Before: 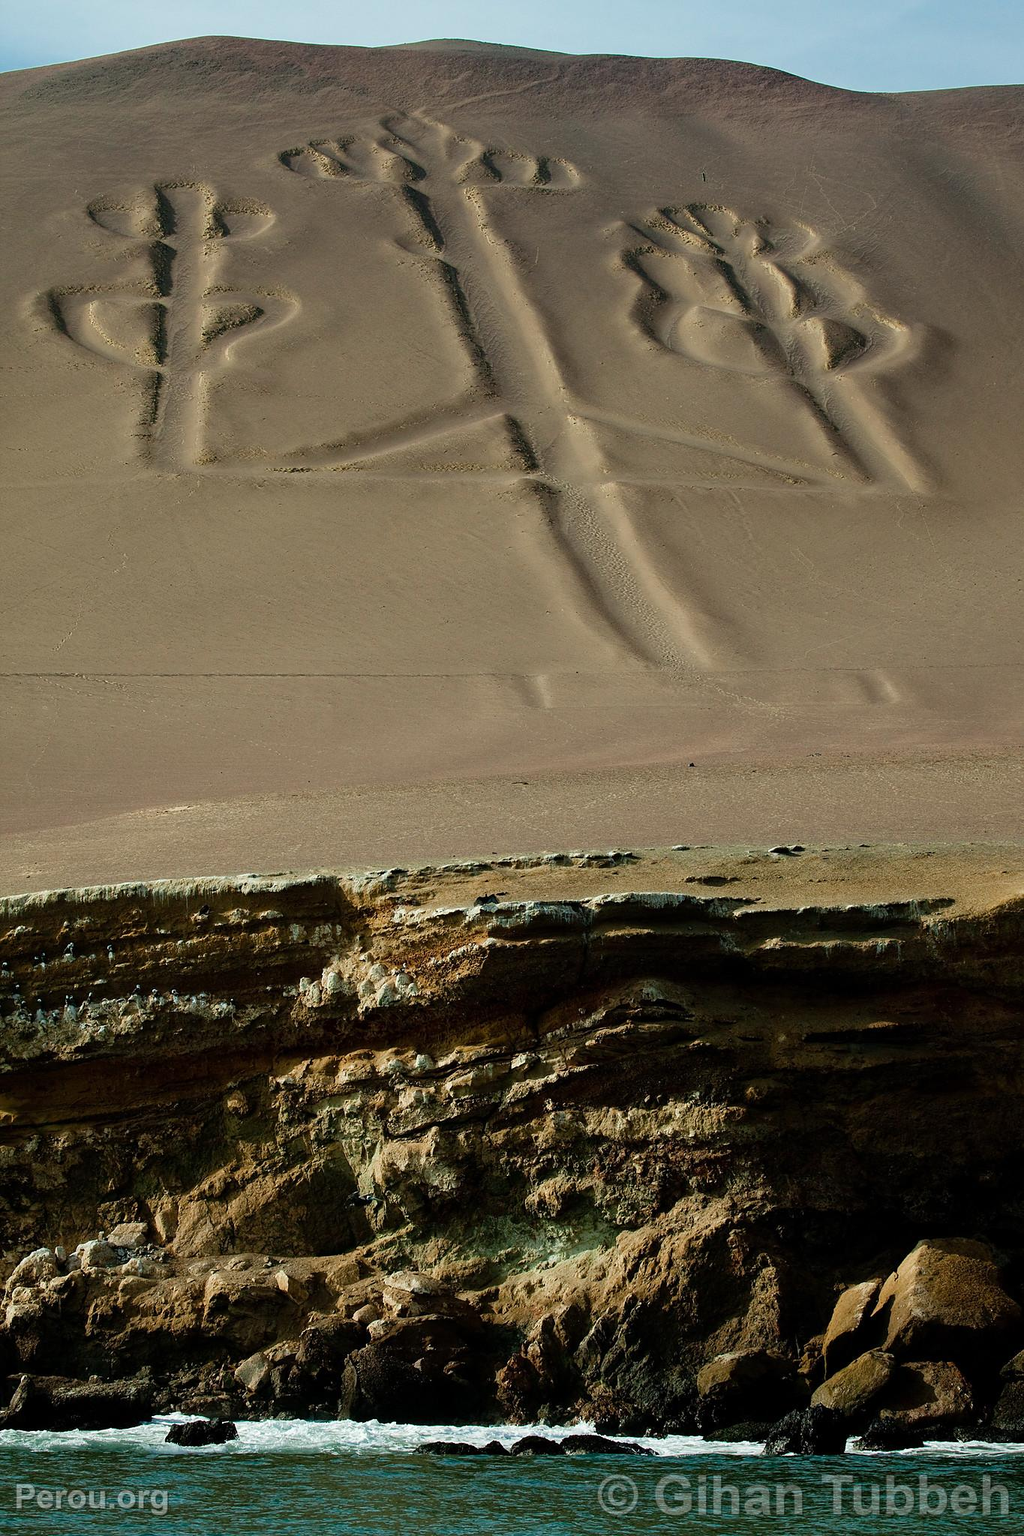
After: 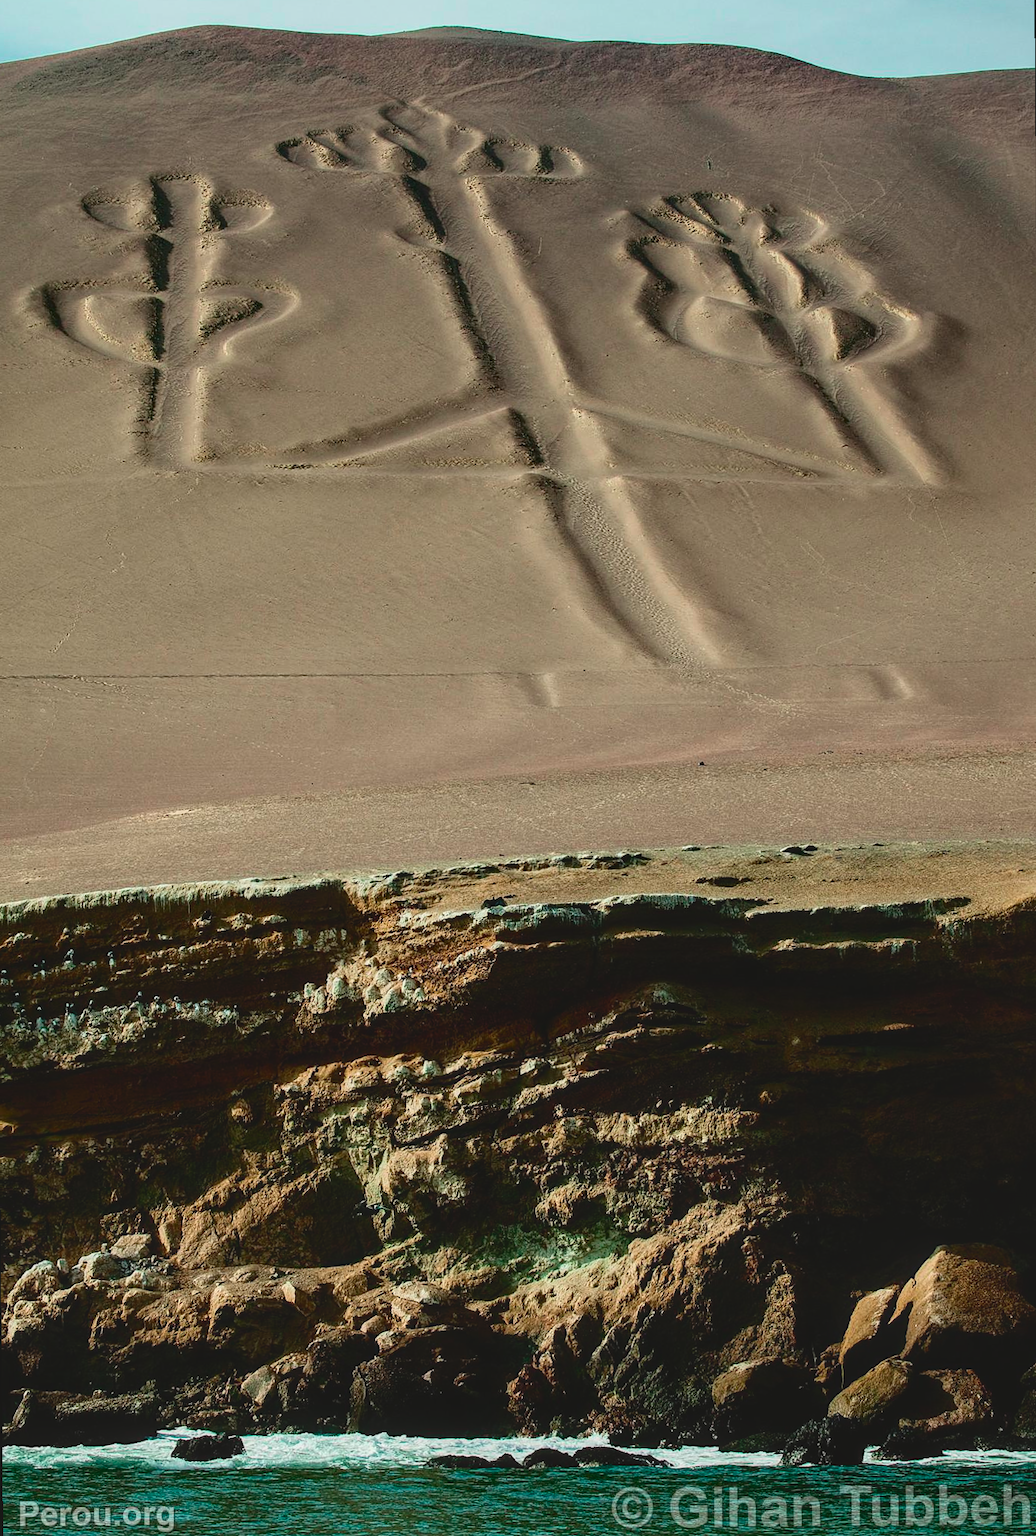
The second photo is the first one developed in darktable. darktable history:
tone curve: curves: ch0 [(0, 0.087) (0.175, 0.178) (0.466, 0.498) (0.715, 0.764) (1, 0.961)]; ch1 [(0, 0) (0.437, 0.398) (0.476, 0.466) (0.505, 0.505) (0.534, 0.544) (0.612, 0.605) (0.641, 0.643) (1, 1)]; ch2 [(0, 0) (0.359, 0.379) (0.427, 0.453) (0.489, 0.495) (0.531, 0.534) (0.579, 0.579) (1, 1)], color space Lab, independent channels, preserve colors none
local contrast: on, module defaults
rotate and perspective: rotation -0.45°, automatic cropping original format, crop left 0.008, crop right 0.992, crop top 0.012, crop bottom 0.988
